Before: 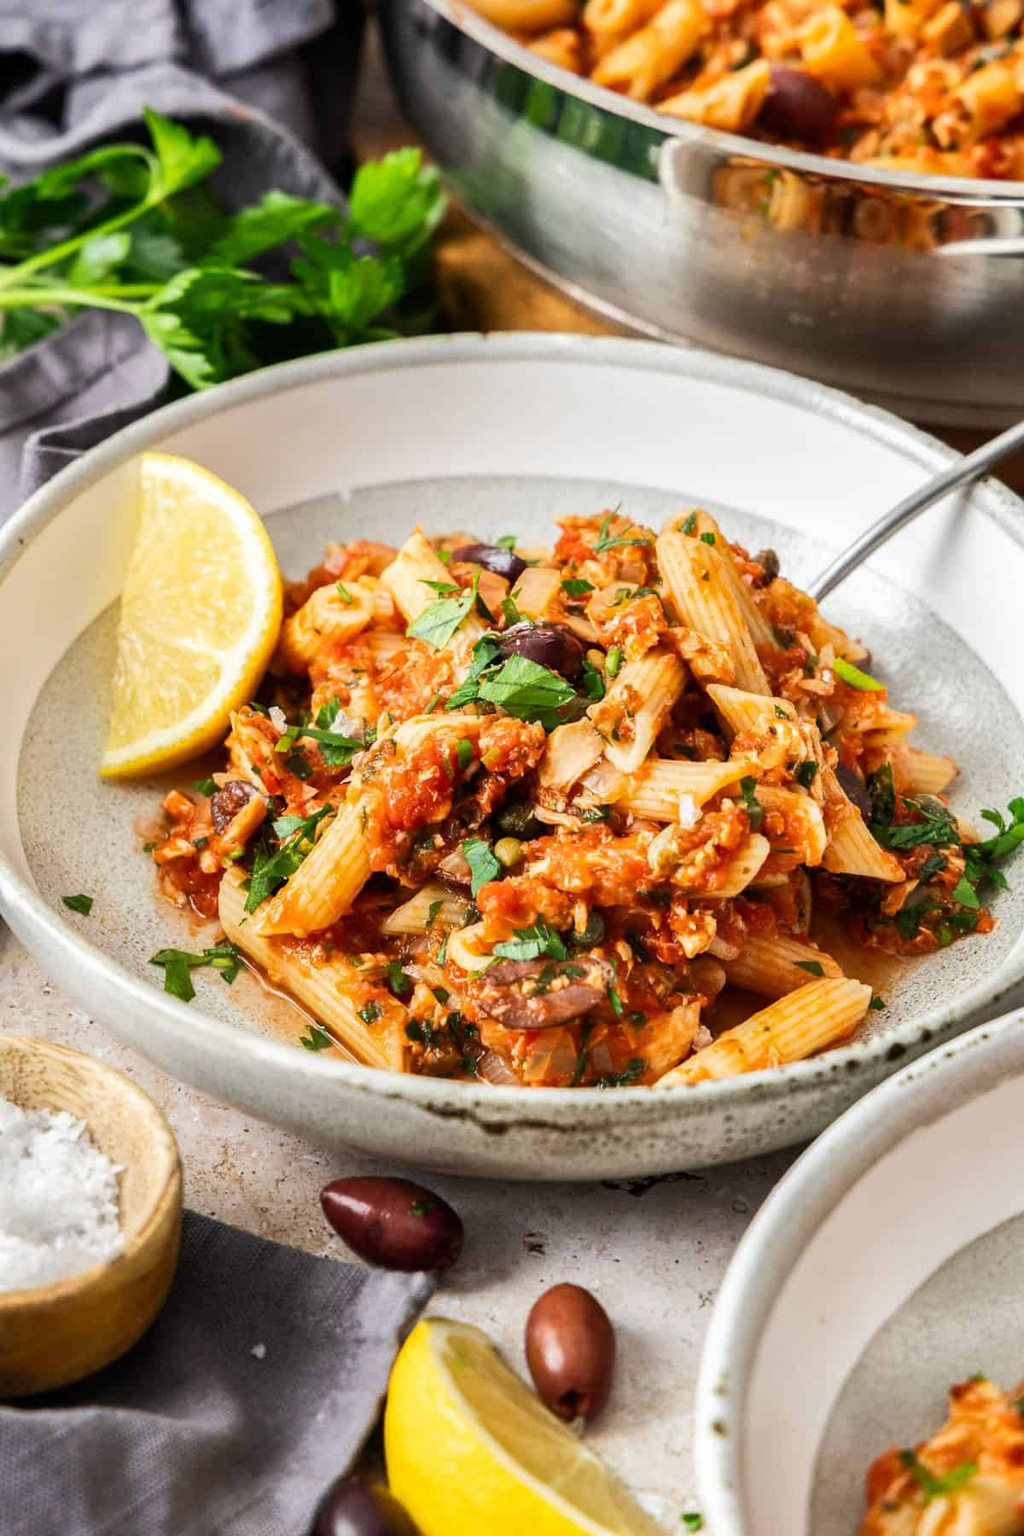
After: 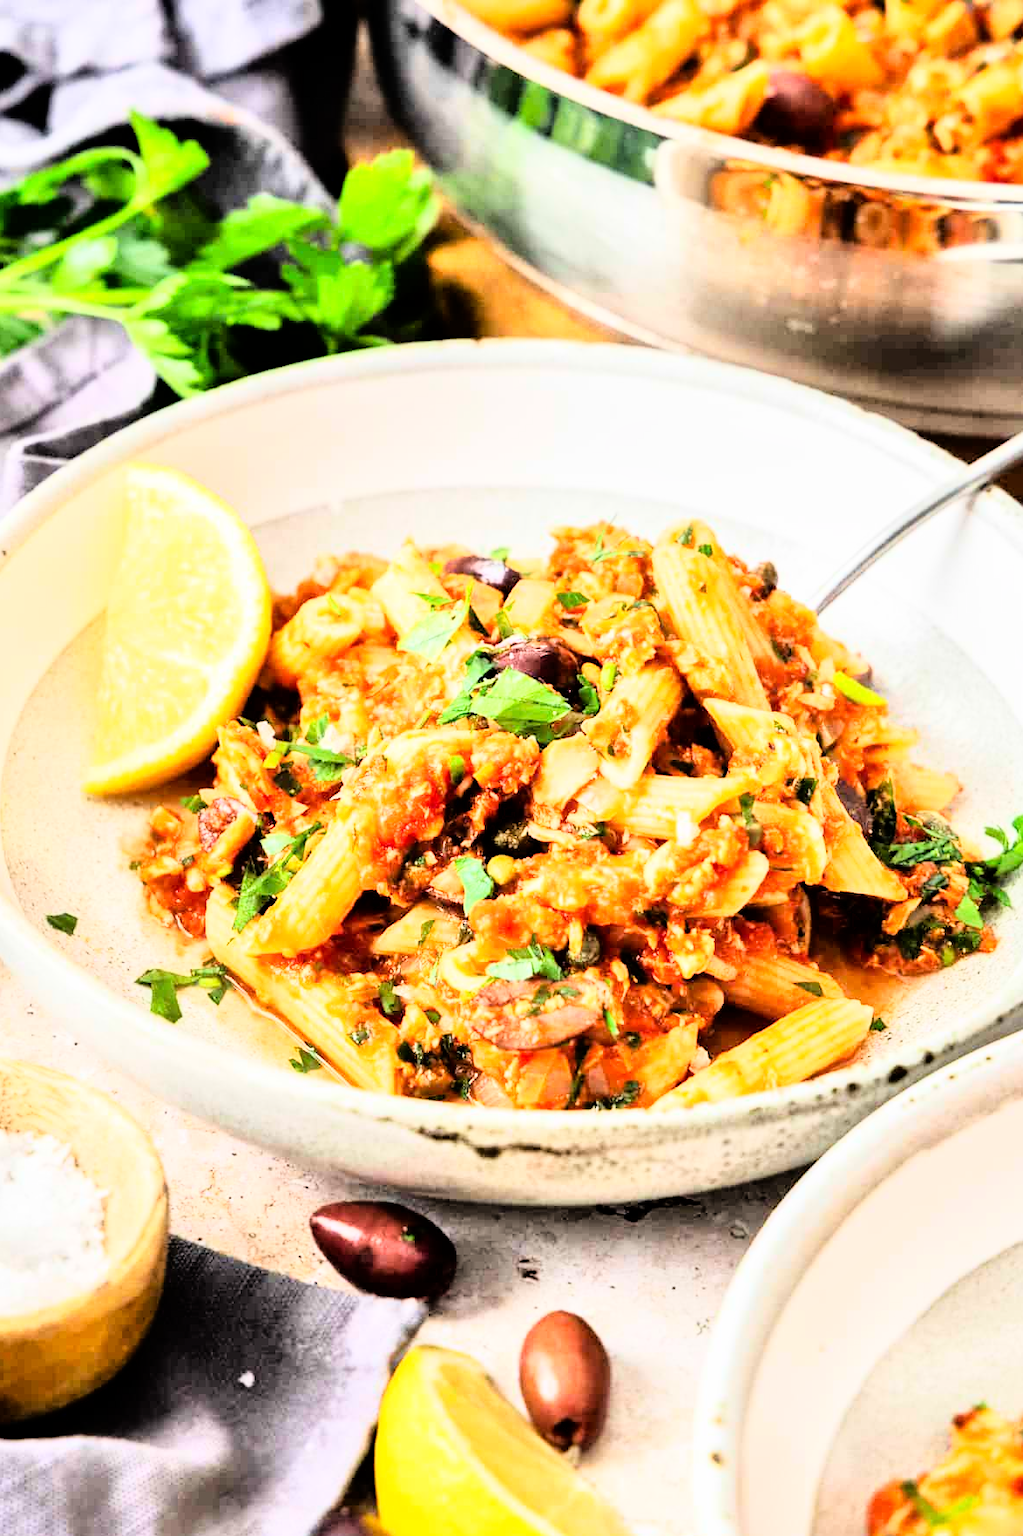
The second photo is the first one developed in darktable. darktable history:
crop: left 1.743%, right 0.268%, bottom 2.011%
rgb curve: curves: ch0 [(0, 0) (0.21, 0.15) (0.24, 0.21) (0.5, 0.75) (0.75, 0.96) (0.89, 0.99) (1, 1)]; ch1 [(0, 0.02) (0.21, 0.13) (0.25, 0.2) (0.5, 0.67) (0.75, 0.9) (0.89, 0.97) (1, 1)]; ch2 [(0, 0.02) (0.21, 0.13) (0.25, 0.2) (0.5, 0.67) (0.75, 0.9) (0.89, 0.97) (1, 1)], compensate middle gray true
exposure: black level correction 0.001, exposure -0.2 EV, compensate highlight preservation false
tone equalizer: -7 EV 0.15 EV, -6 EV 0.6 EV, -5 EV 1.15 EV, -4 EV 1.33 EV, -3 EV 1.15 EV, -2 EV 0.6 EV, -1 EV 0.15 EV, mask exposure compensation -0.5 EV
